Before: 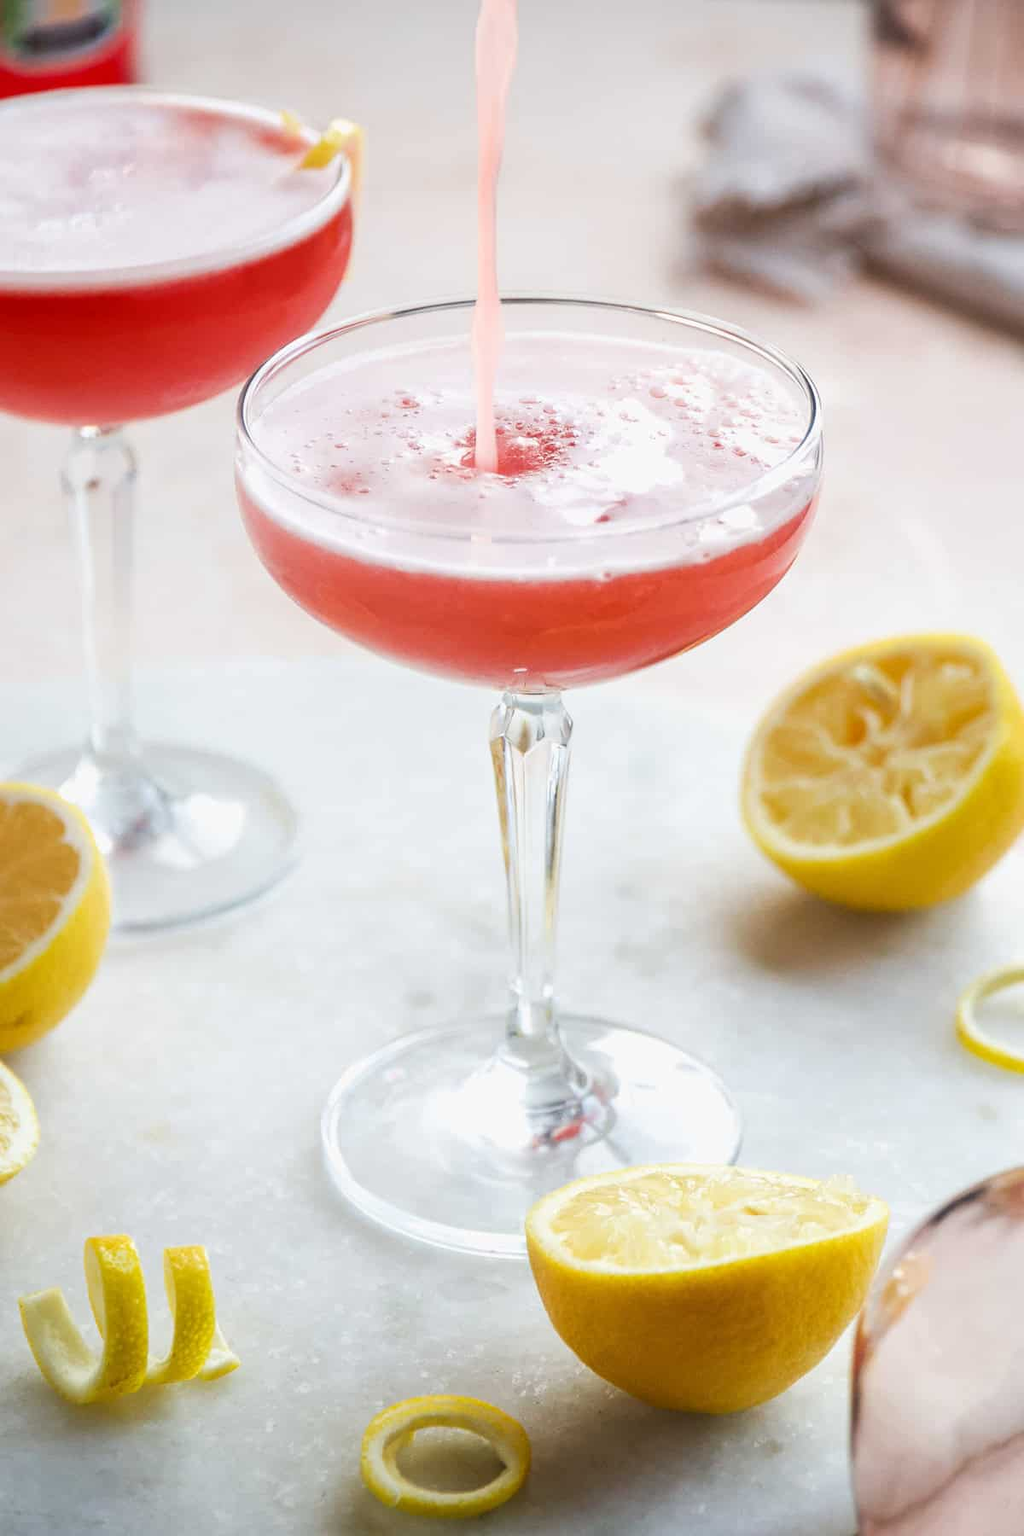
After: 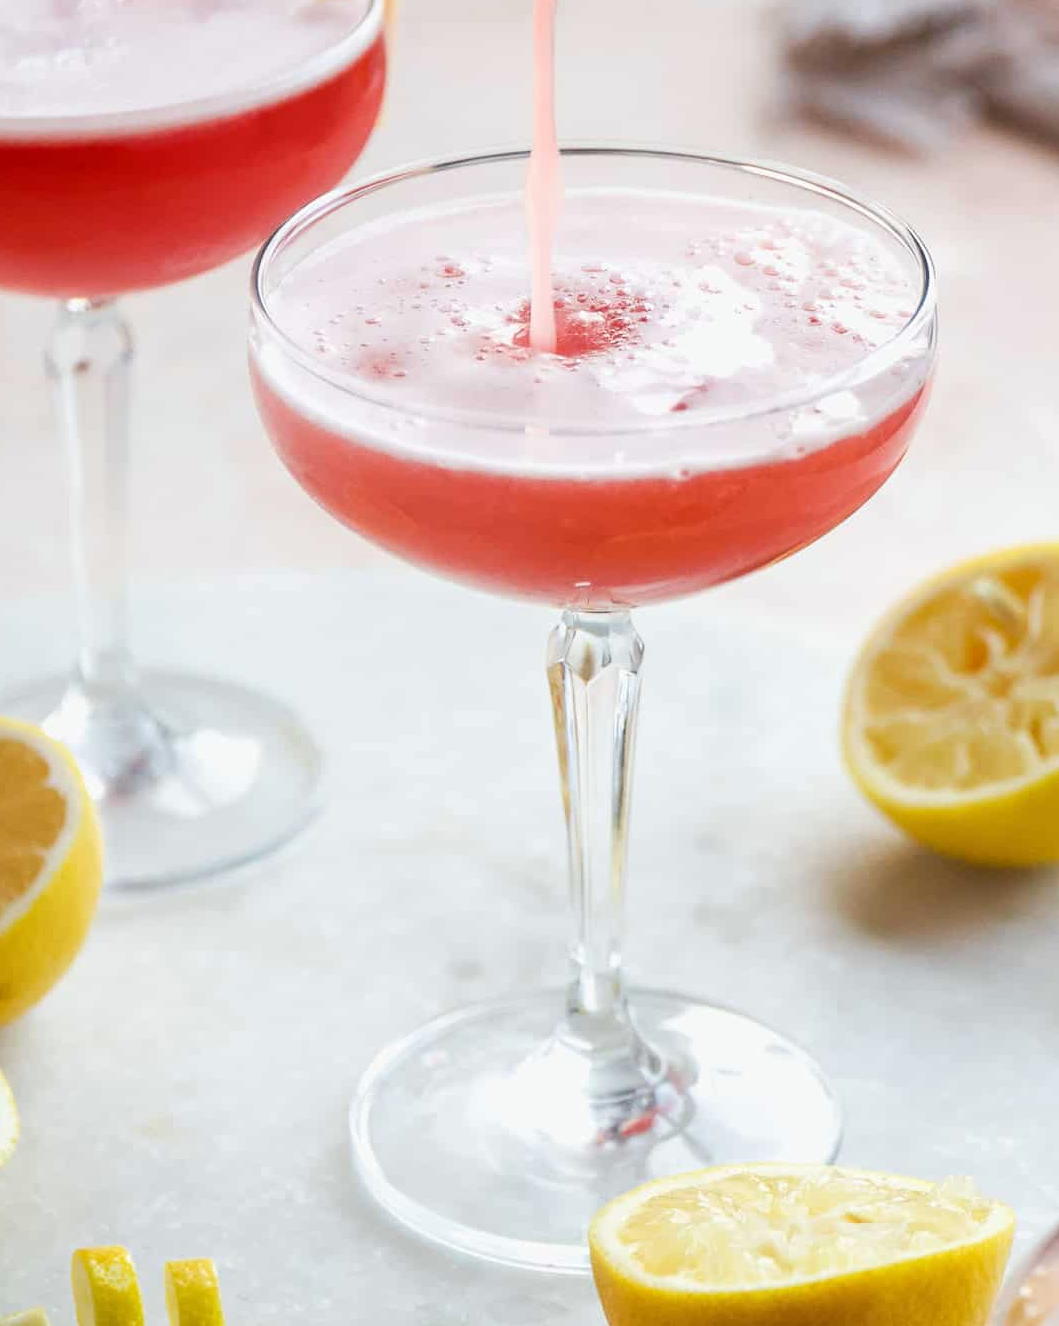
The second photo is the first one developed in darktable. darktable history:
color correction: highlights a* -0.283, highlights b* -0.104
crop and rotate: left 2.281%, top 11.201%, right 9.443%, bottom 15.119%
